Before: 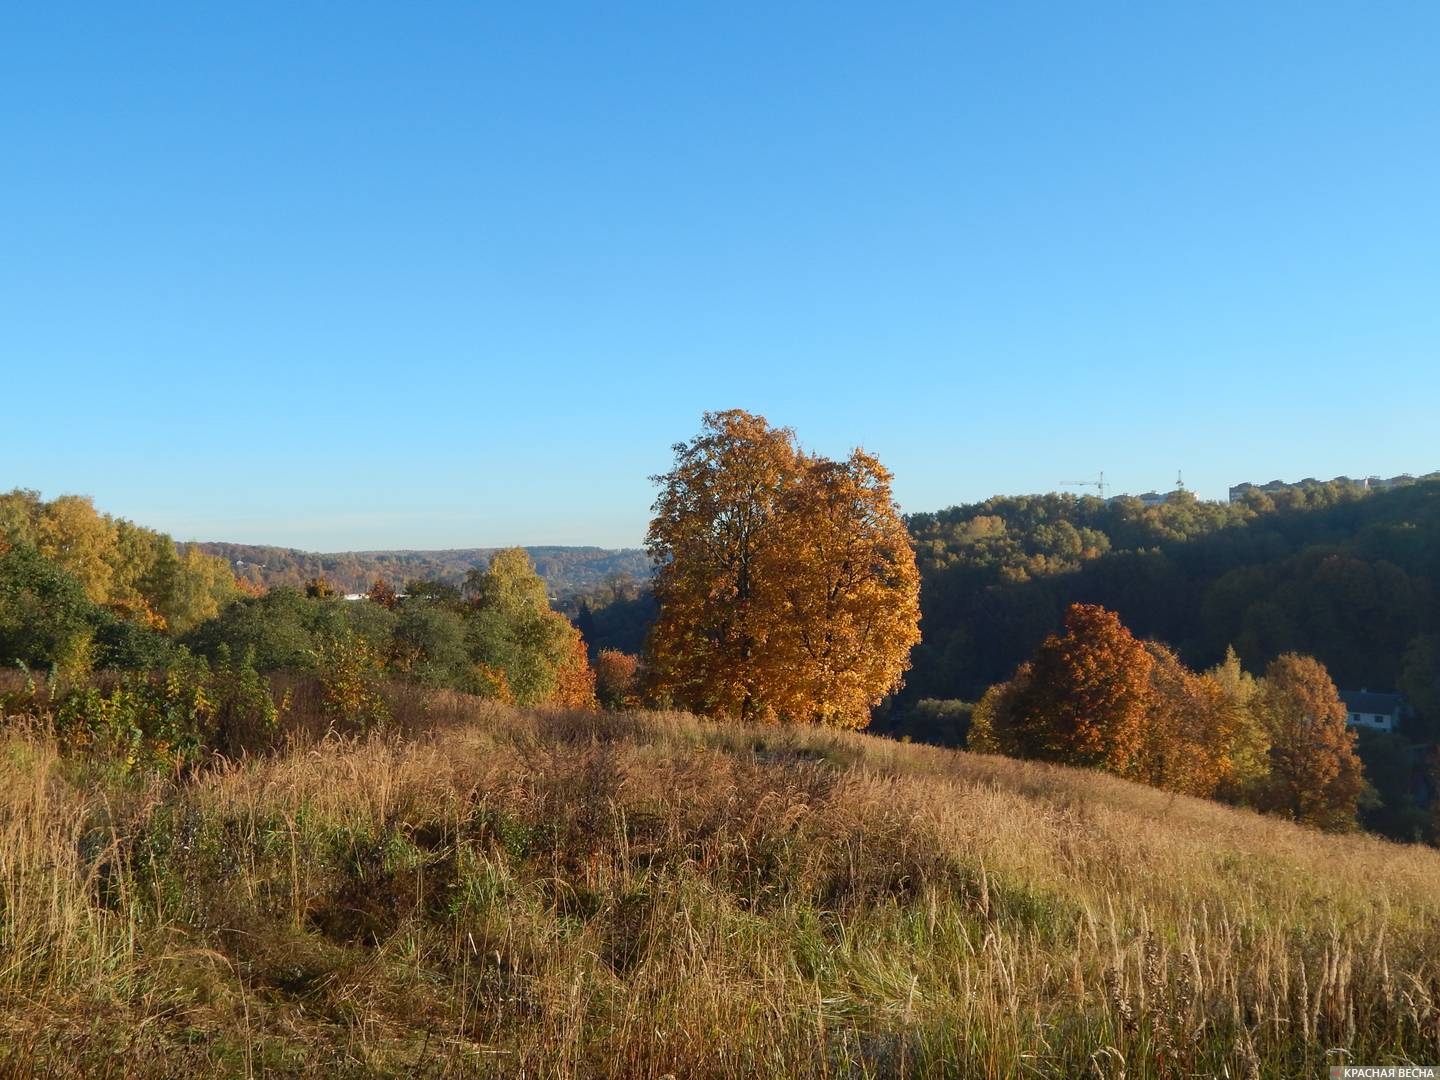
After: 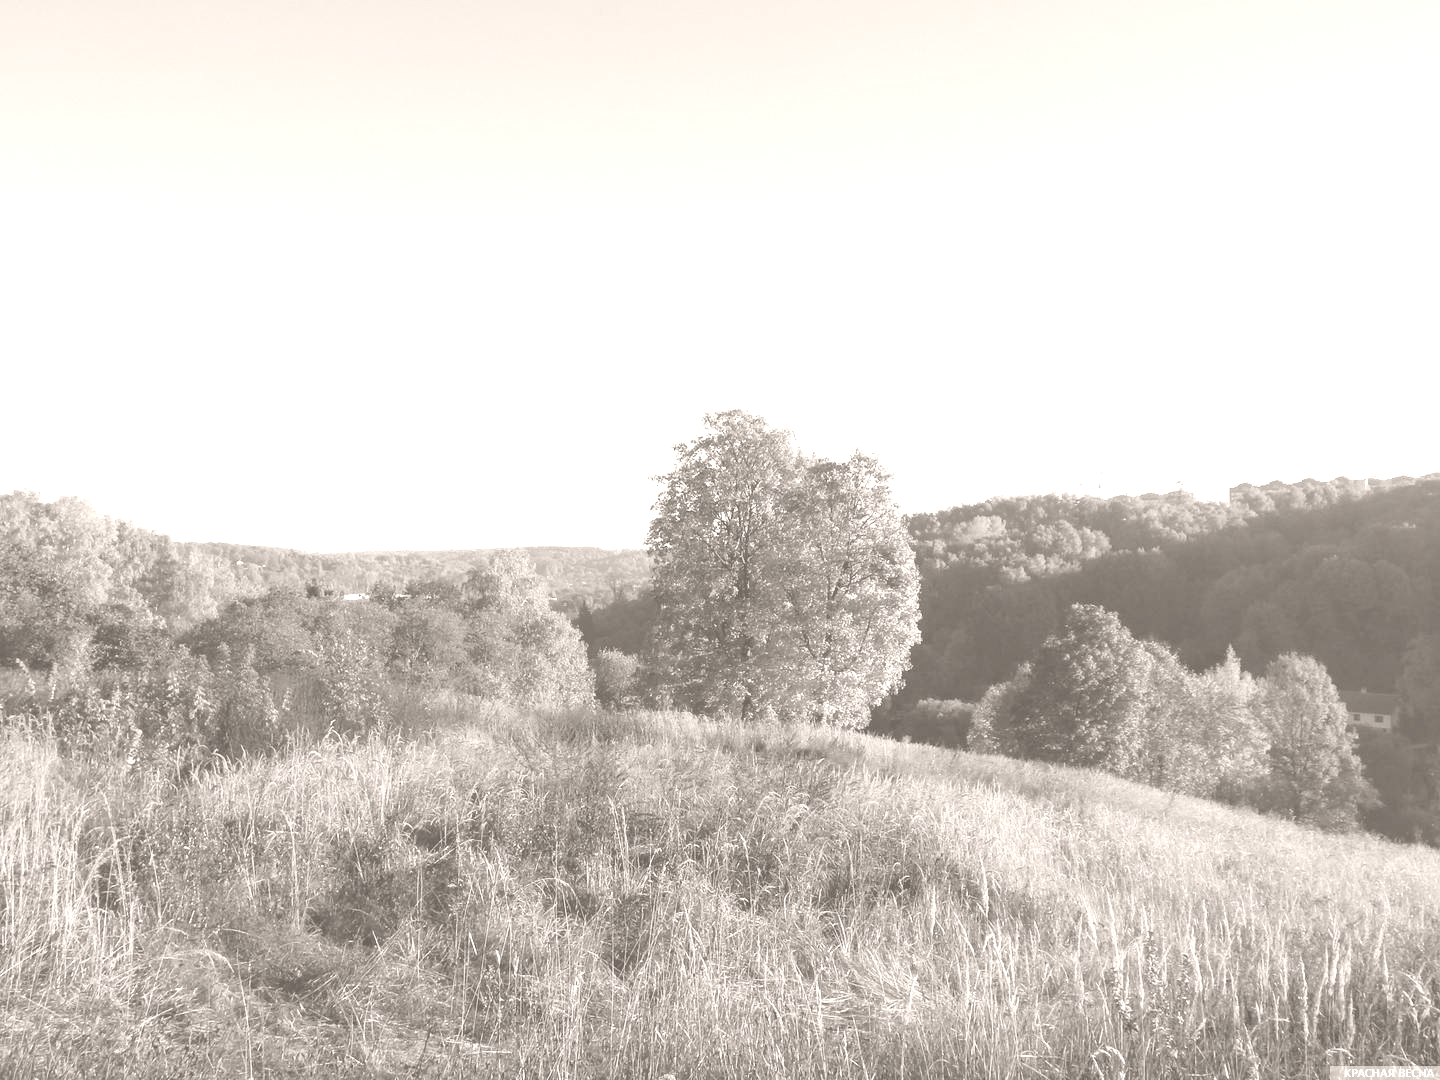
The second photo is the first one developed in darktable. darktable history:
color calibration: x 0.37, y 0.377, temperature 4289.93 K
colorize: hue 34.49°, saturation 35.33%, source mix 100%, lightness 55%, version 1
tone equalizer: on, module defaults
contrast brightness saturation: contrast -0.1, brightness 0.05, saturation 0.08
color correction: highlights a* 4.02, highlights b* 4.98, shadows a* -7.55, shadows b* 4.98
